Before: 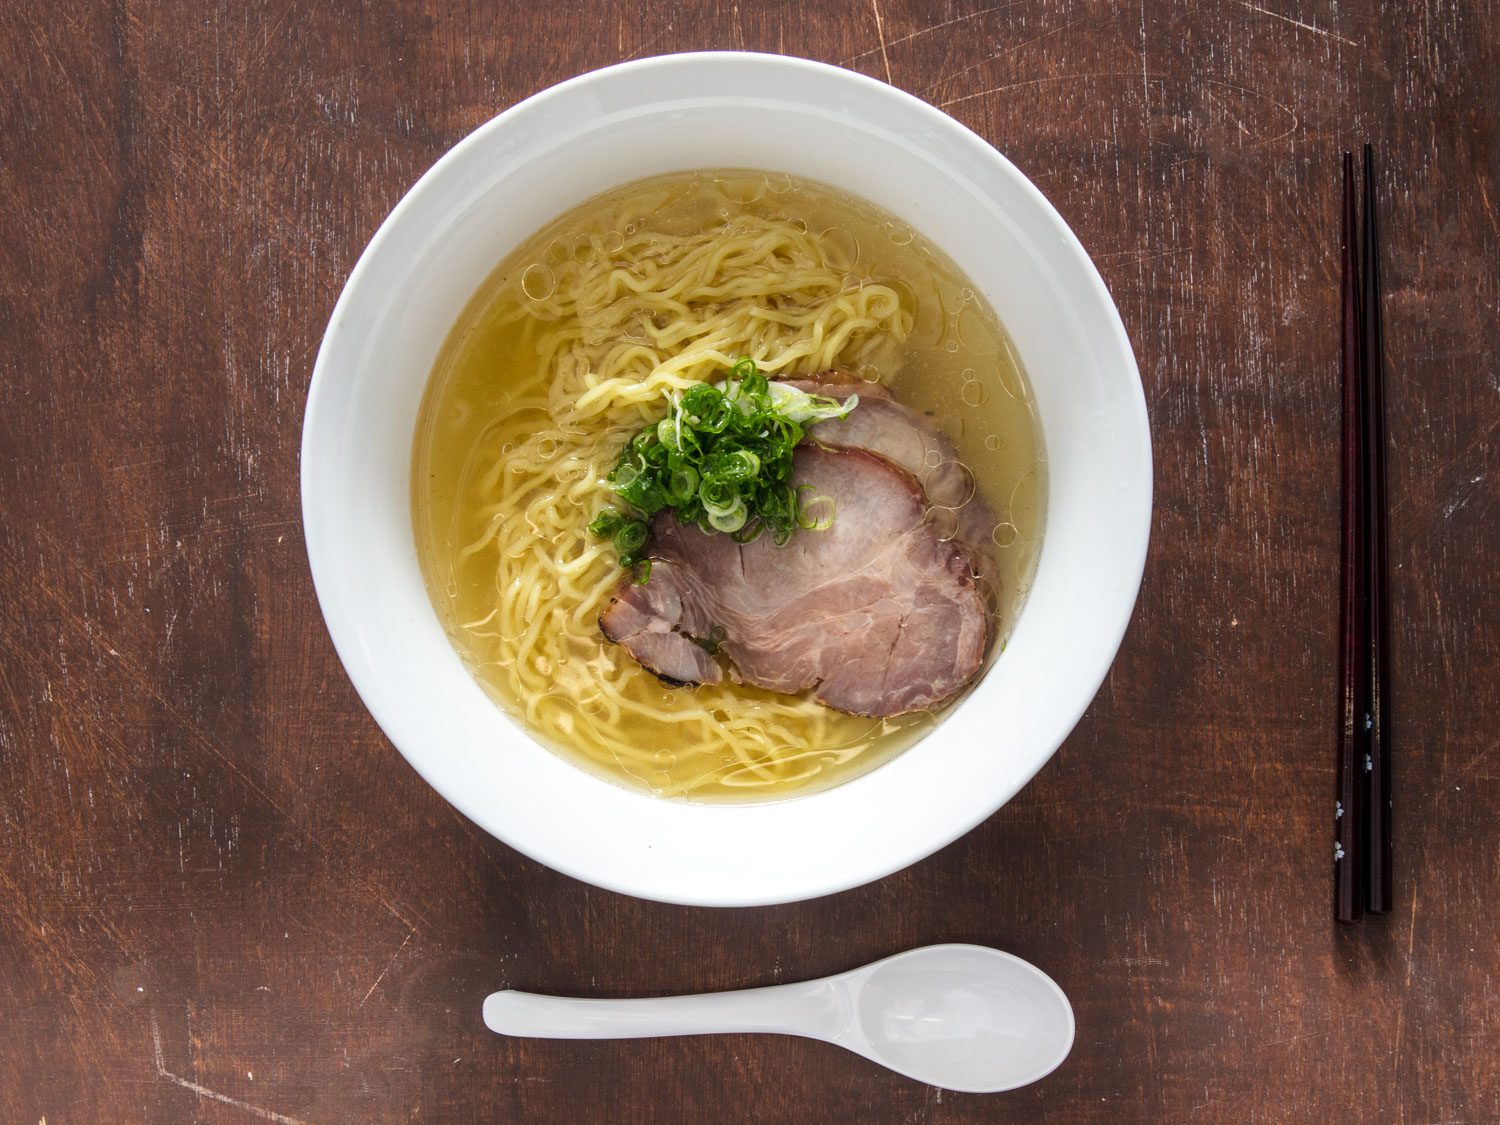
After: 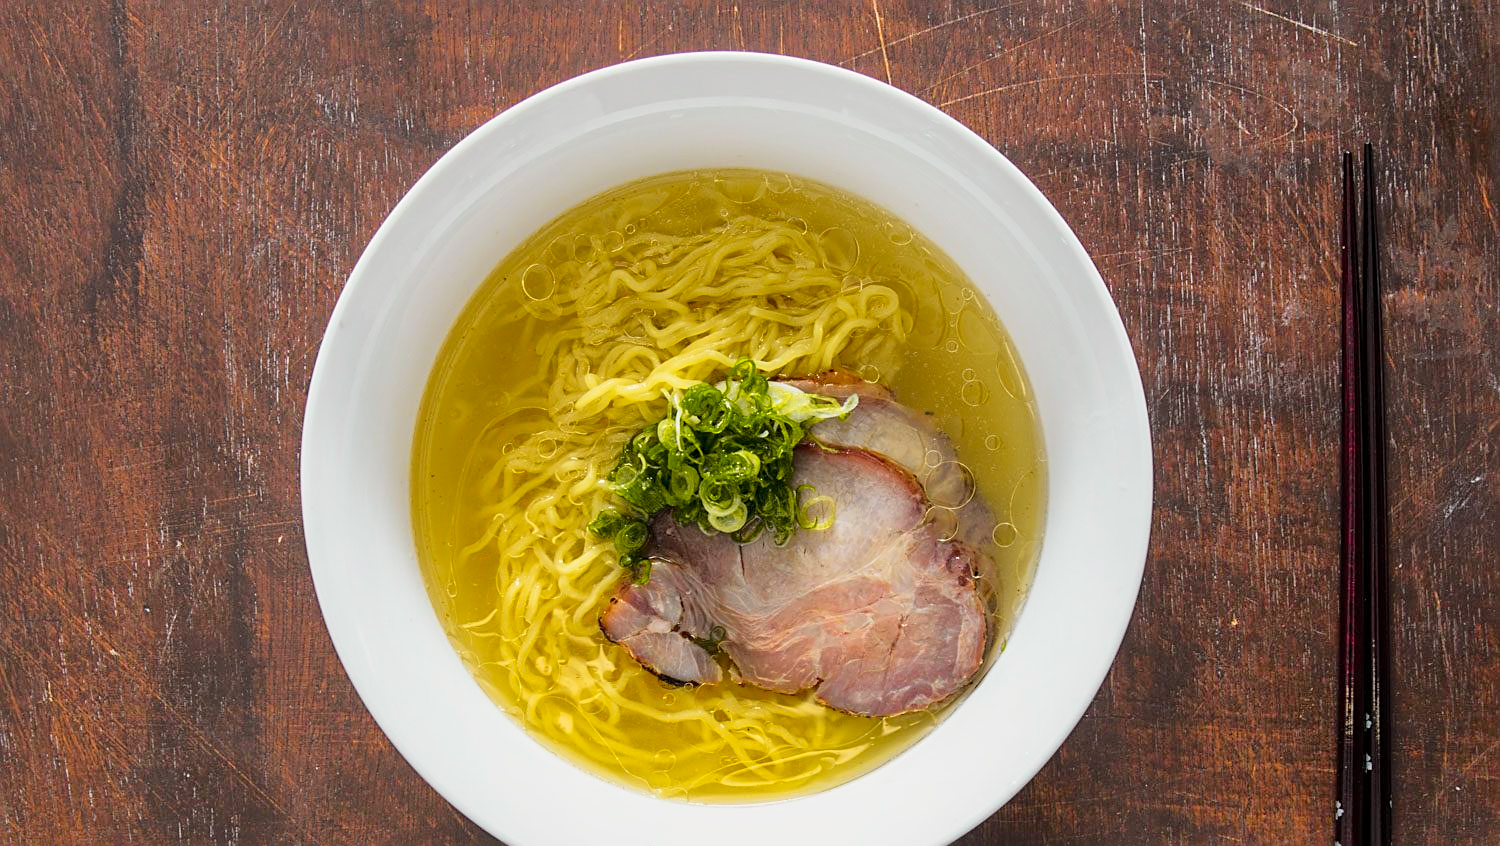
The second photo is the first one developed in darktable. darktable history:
tone curve: curves: ch0 [(0, 0) (0.168, 0.142) (0.359, 0.44) (0.469, 0.544) (0.634, 0.722) (0.858, 0.903) (1, 0.968)]; ch1 [(0, 0) (0.437, 0.453) (0.472, 0.47) (0.502, 0.502) (0.54, 0.534) (0.57, 0.592) (0.618, 0.66) (0.699, 0.749) (0.859, 0.919) (1, 1)]; ch2 [(0, 0) (0.33, 0.301) (0.421, 0.443) (0.476, 0.498) (0.505, 0.503) (0.547, 0.557) (0.586, 0.634) (0.608, 0.676) (1, 1)], color space Lab, independent channels, preserve colors none
shadows and highlights: on, module defaults
crop: bottom 24.746%
sharpen: on, module defaults
